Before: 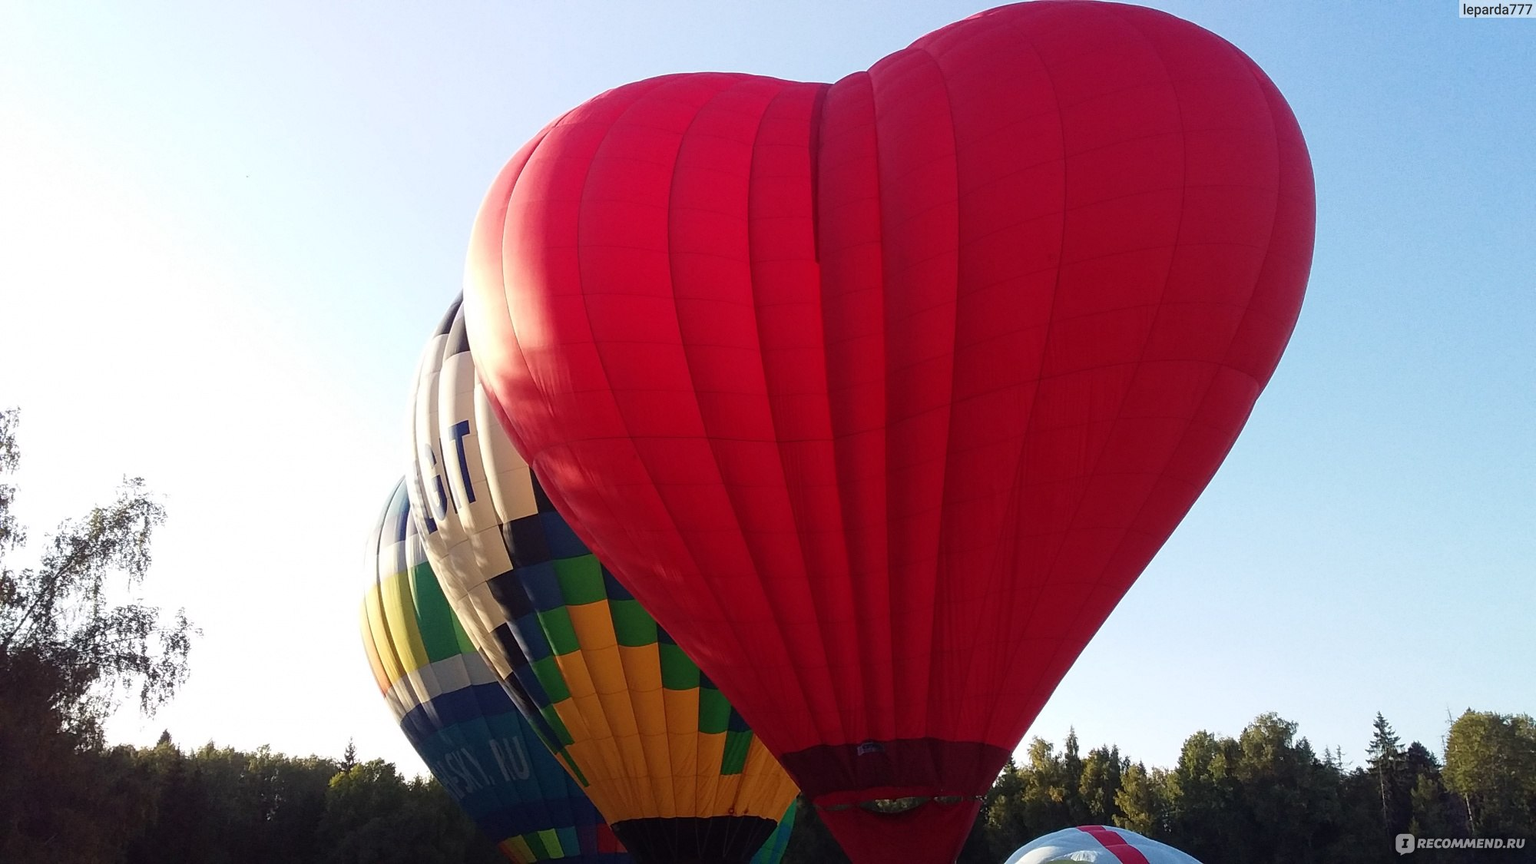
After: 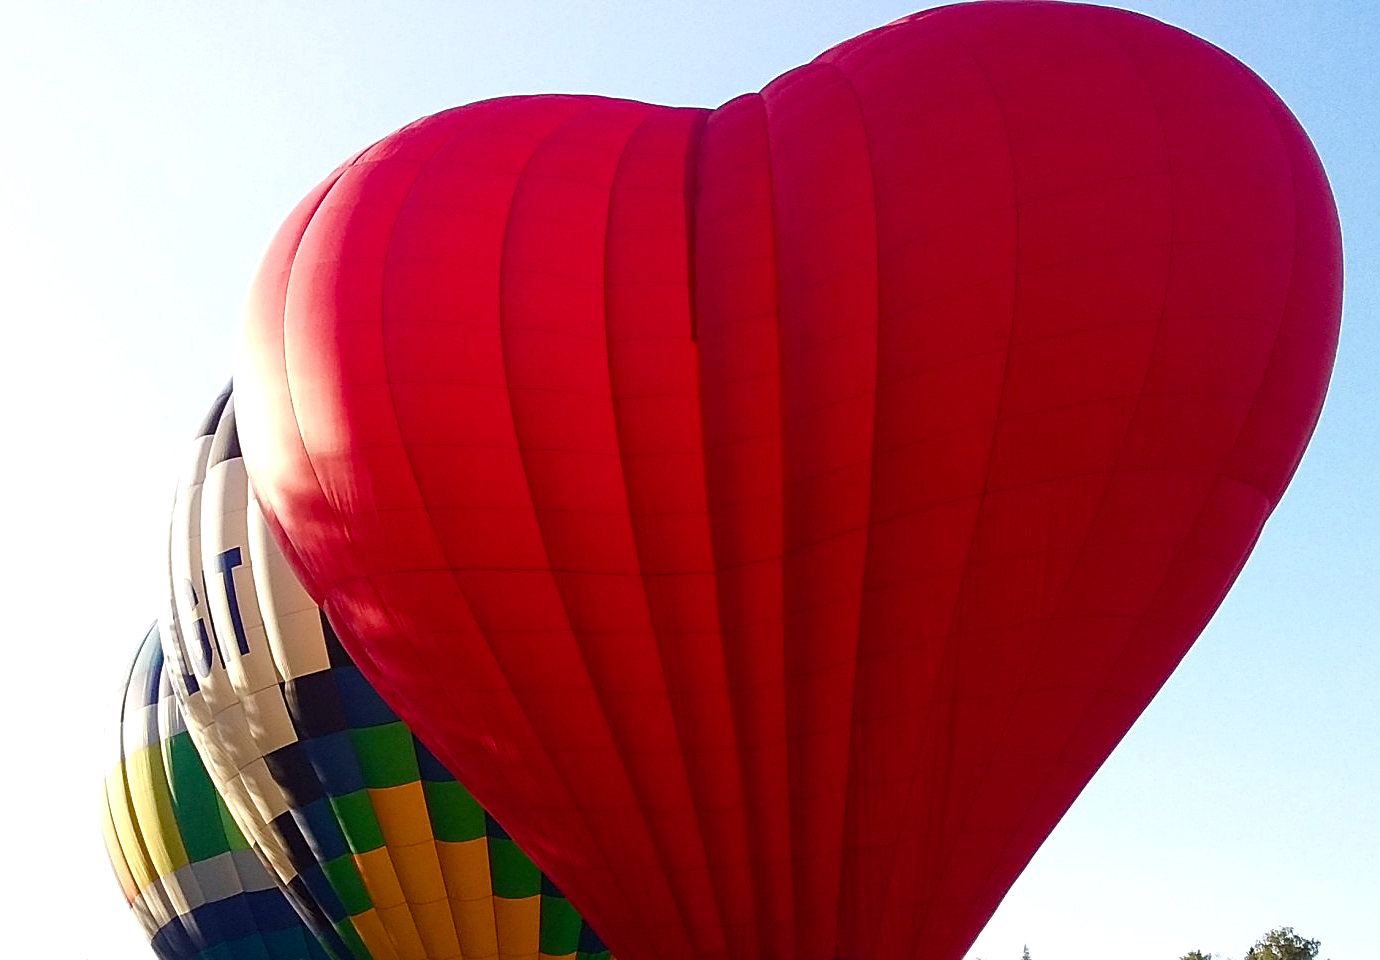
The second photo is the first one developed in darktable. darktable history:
crop: left 18.531%, right 12.329%, bottom 14.312%
color balance rgb: linear chroma grading › global chroma 14.39%, perceptual saturation grading › global saturation 0.313%, perceptual saturation grading › highlights -31.336%, perceptual saturation grading › mid-tones 5.818%, perceptual saturation grading › shadows 18.076%, global vibrance 24.965%, contrast 9.872%
sharpen: on, module defaults
